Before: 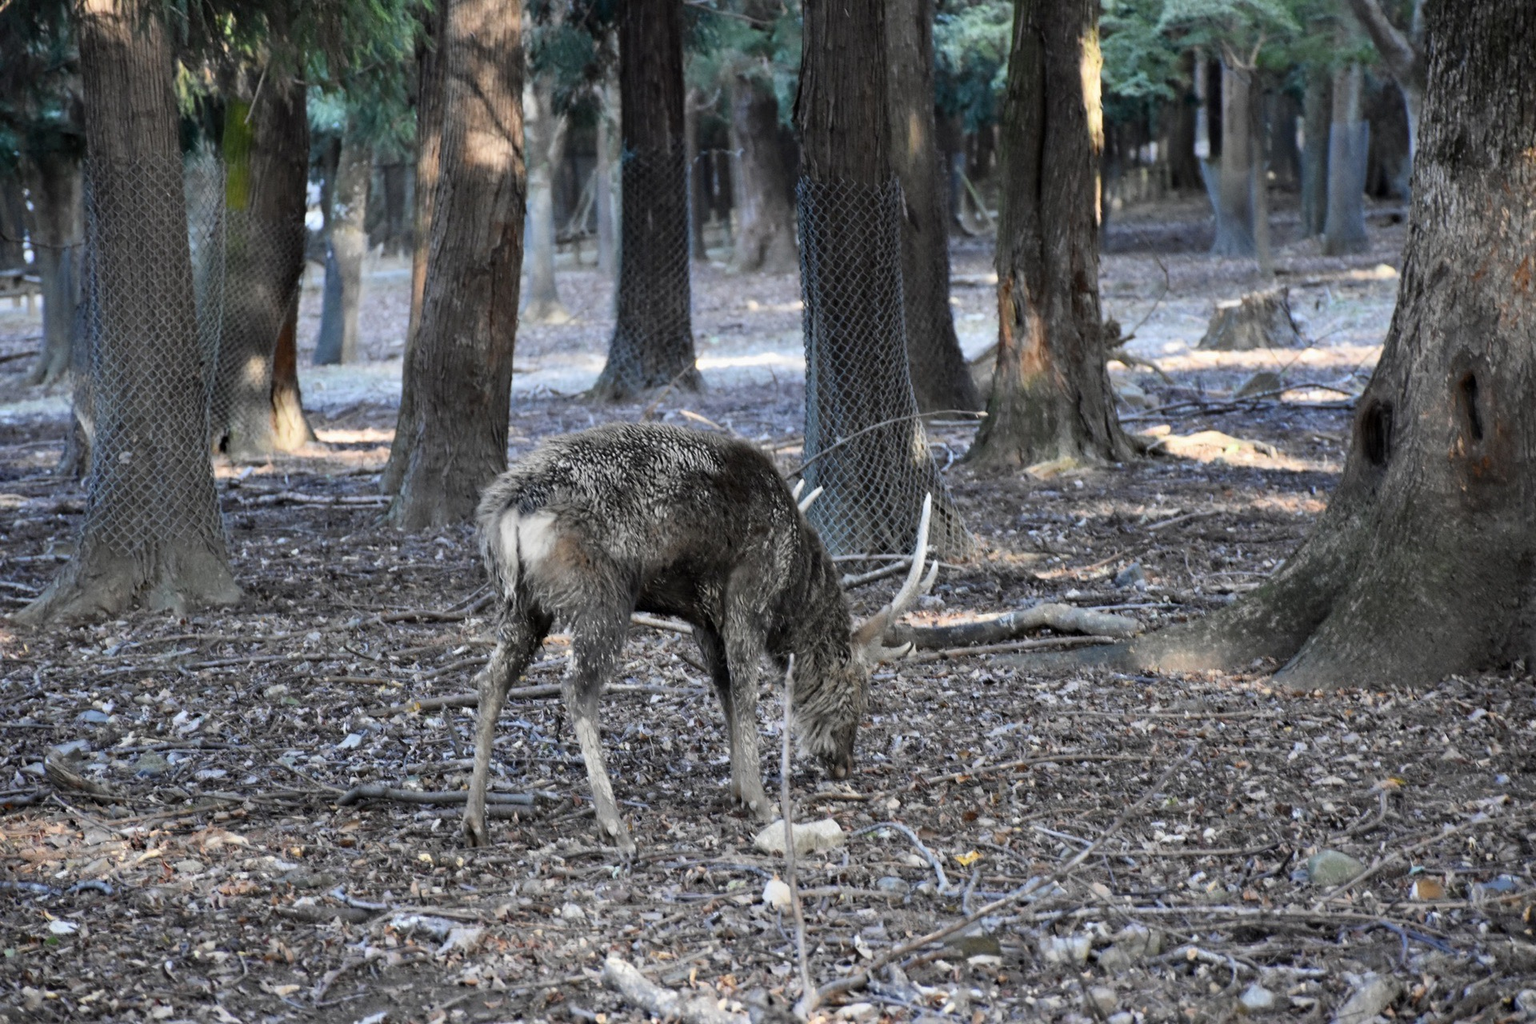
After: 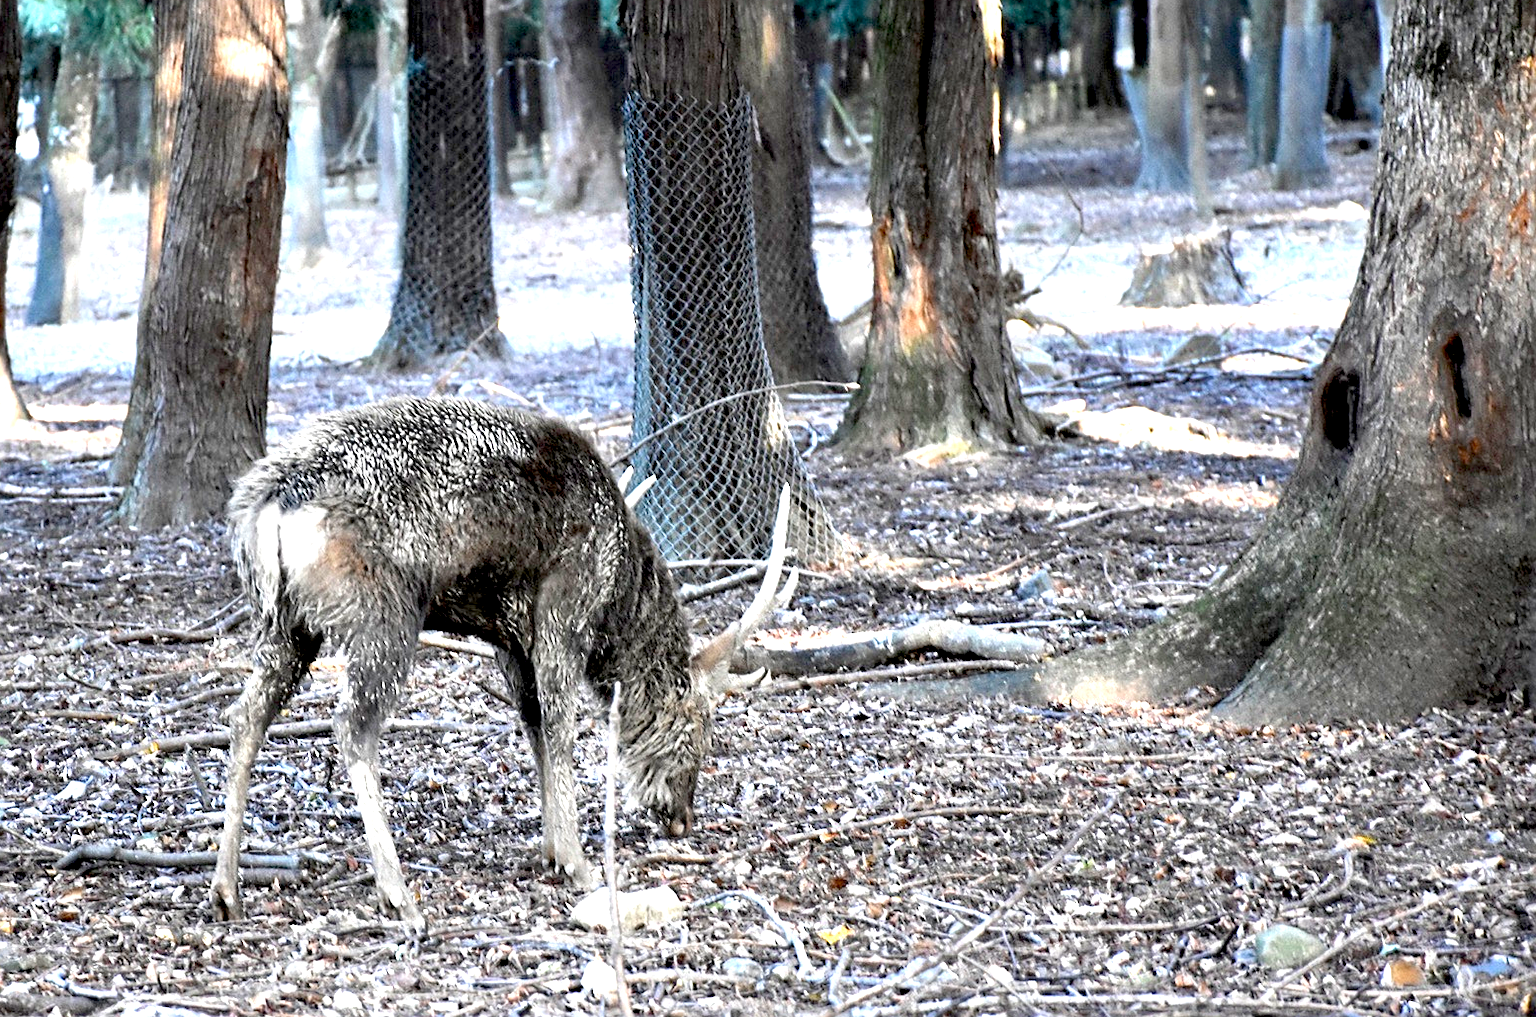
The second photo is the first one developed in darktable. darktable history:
sharpen: on, module defaults
crop: left 19.026%, top 9.942%, right 0%, bottom 9.645%
exposure: black level correction 0.009, exposure 1.416 EV, compensate highlight preservation false
